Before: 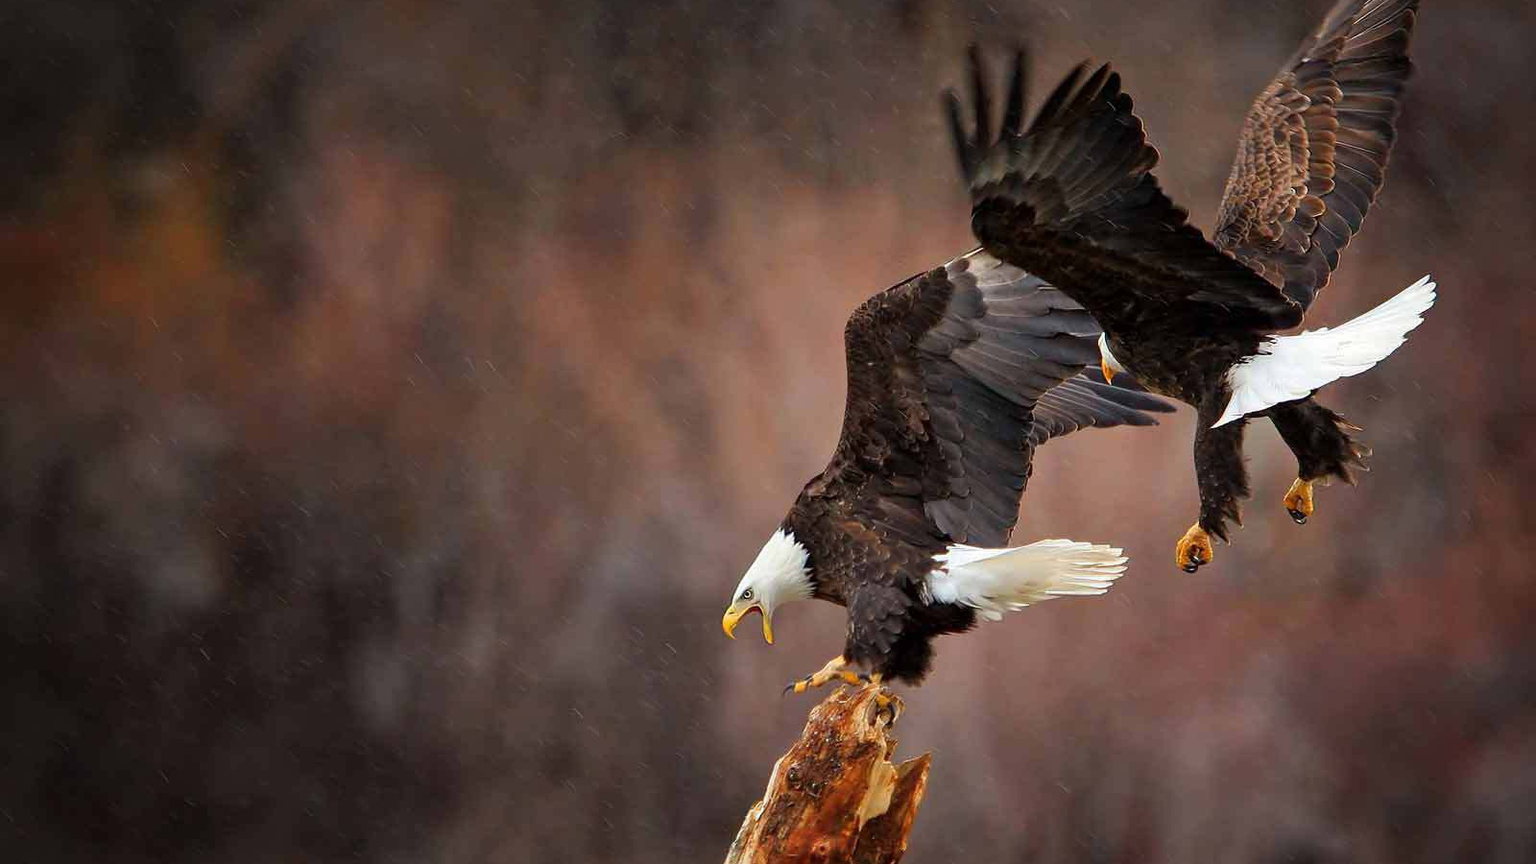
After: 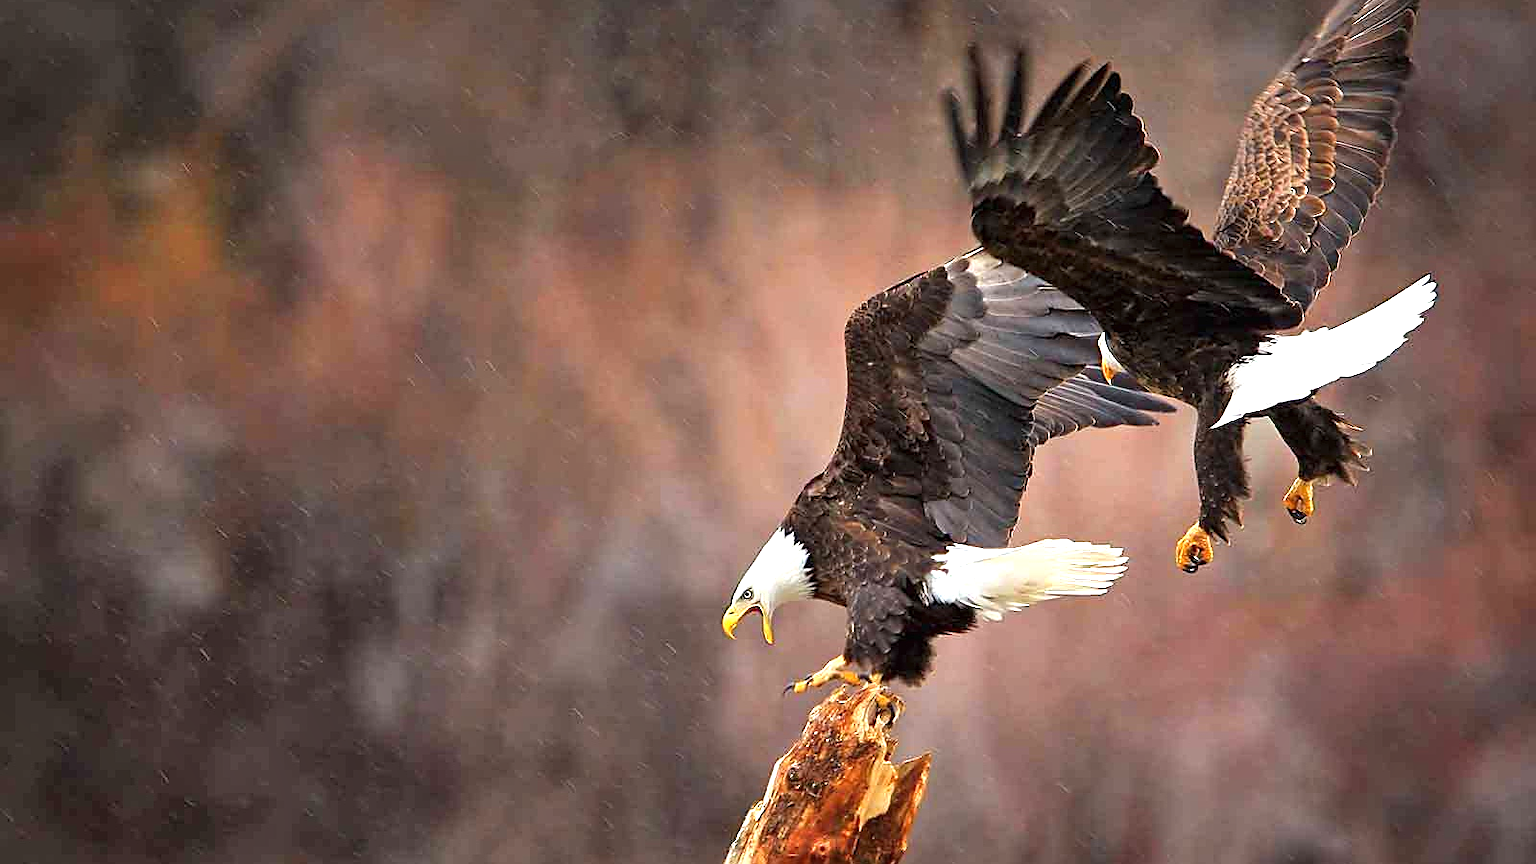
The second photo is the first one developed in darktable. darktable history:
sharpen: on, module defaults
shadows and highlights: soften with gaussian
exposure: black level correction 0, exposure 0.95 EV, compensate exposure bias true, compensate highlight preservation false
